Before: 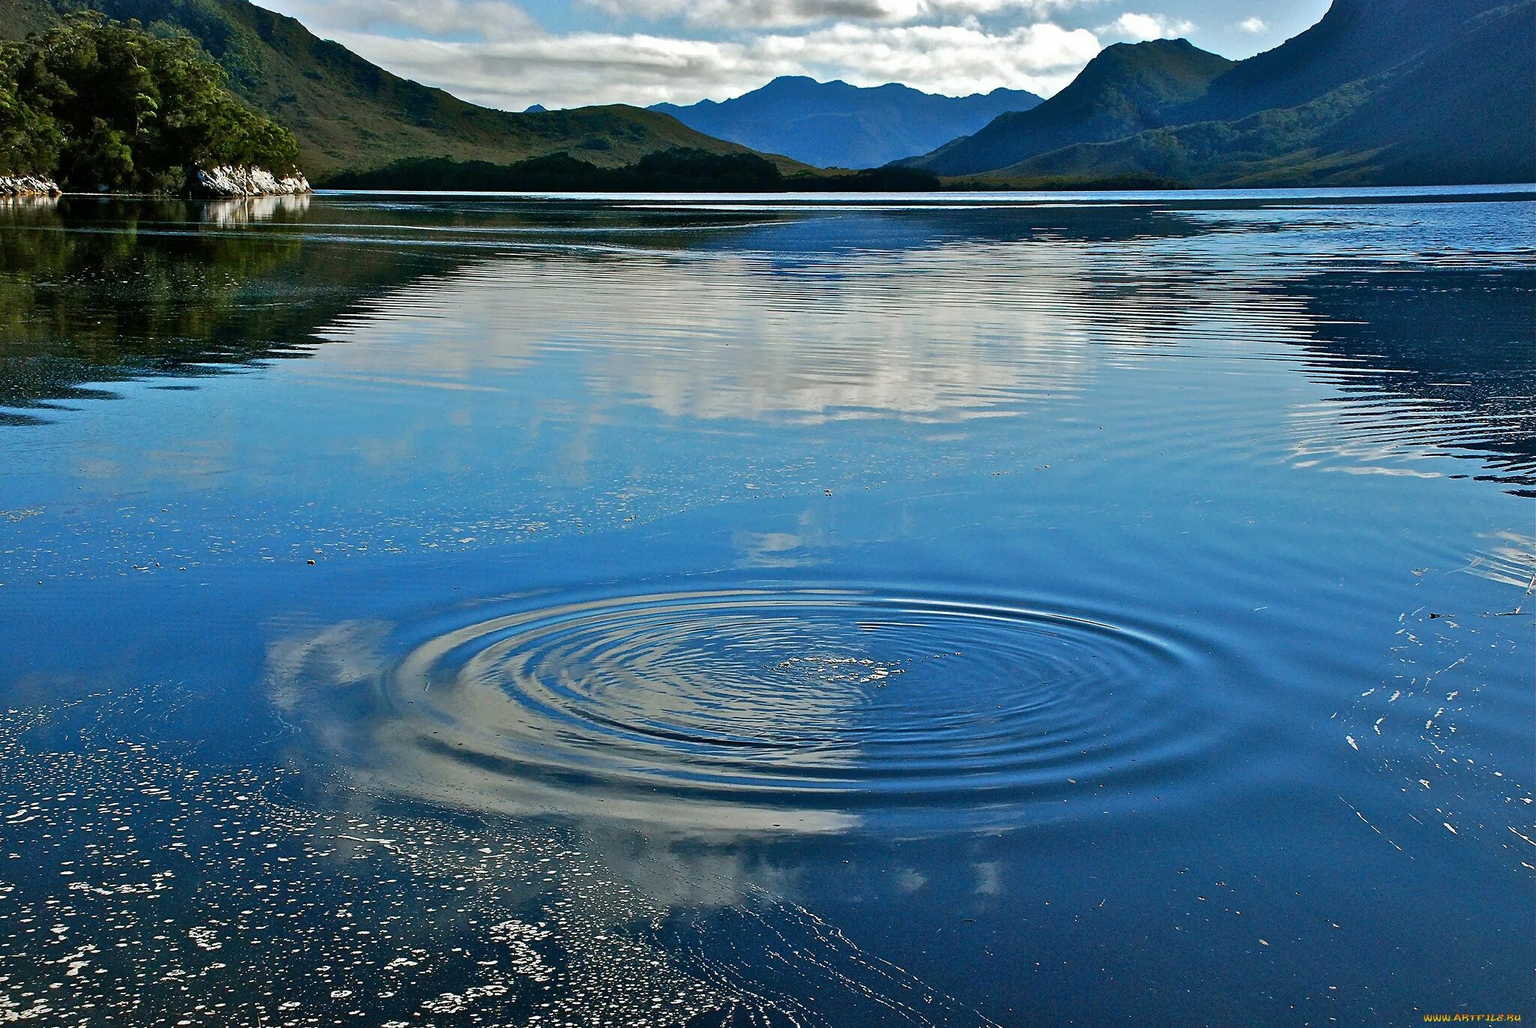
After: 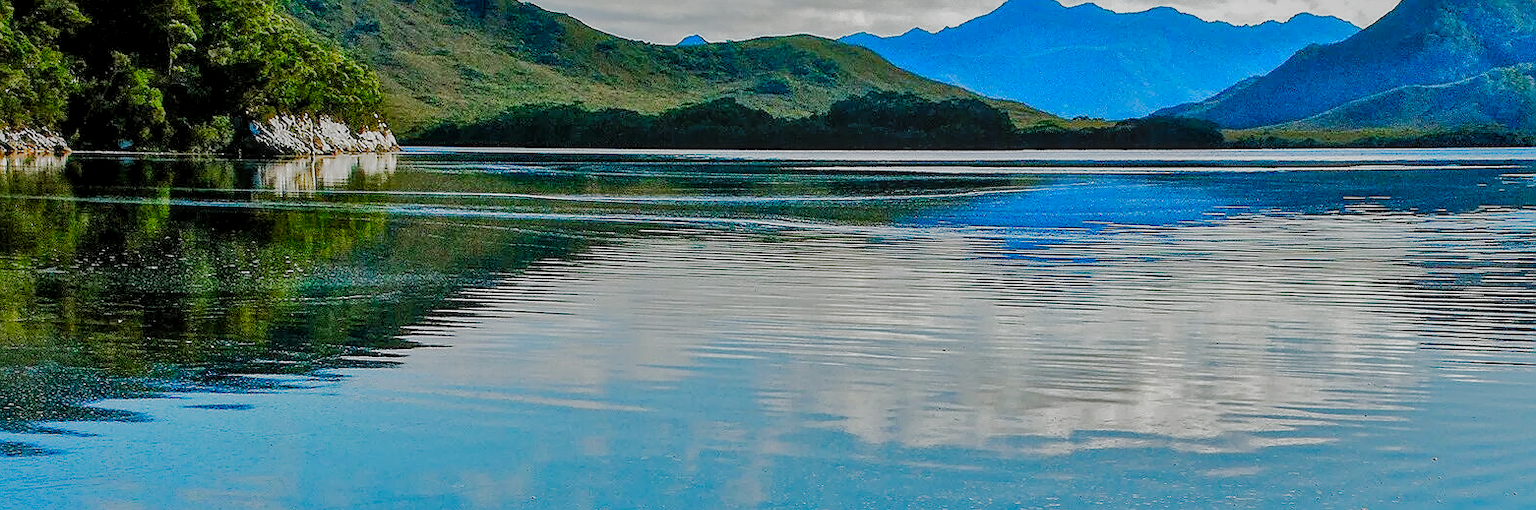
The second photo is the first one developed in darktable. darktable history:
contrast brightness saturation: saturation 0.514
exposure: exposure 1 EV, compensate highlight preservation false
filmic rgb: black relative exposure -7.86 EV, white relative exposure 4.34 EV, hardness 3.88, preserve chrominance no, color science v5 (2021), contrast in shadows safe, contrast in highlights safe
local contrast: highlights 76%, shadows 55%, detail 177%, midtone range 0.213
crop: left 0.519%, top 7.63%, right 23.216%, bottom 54.495%
sharpen: radius 0.984, amount 0.612
shadows and highlights: shadows 25.85, highlights -70.12
